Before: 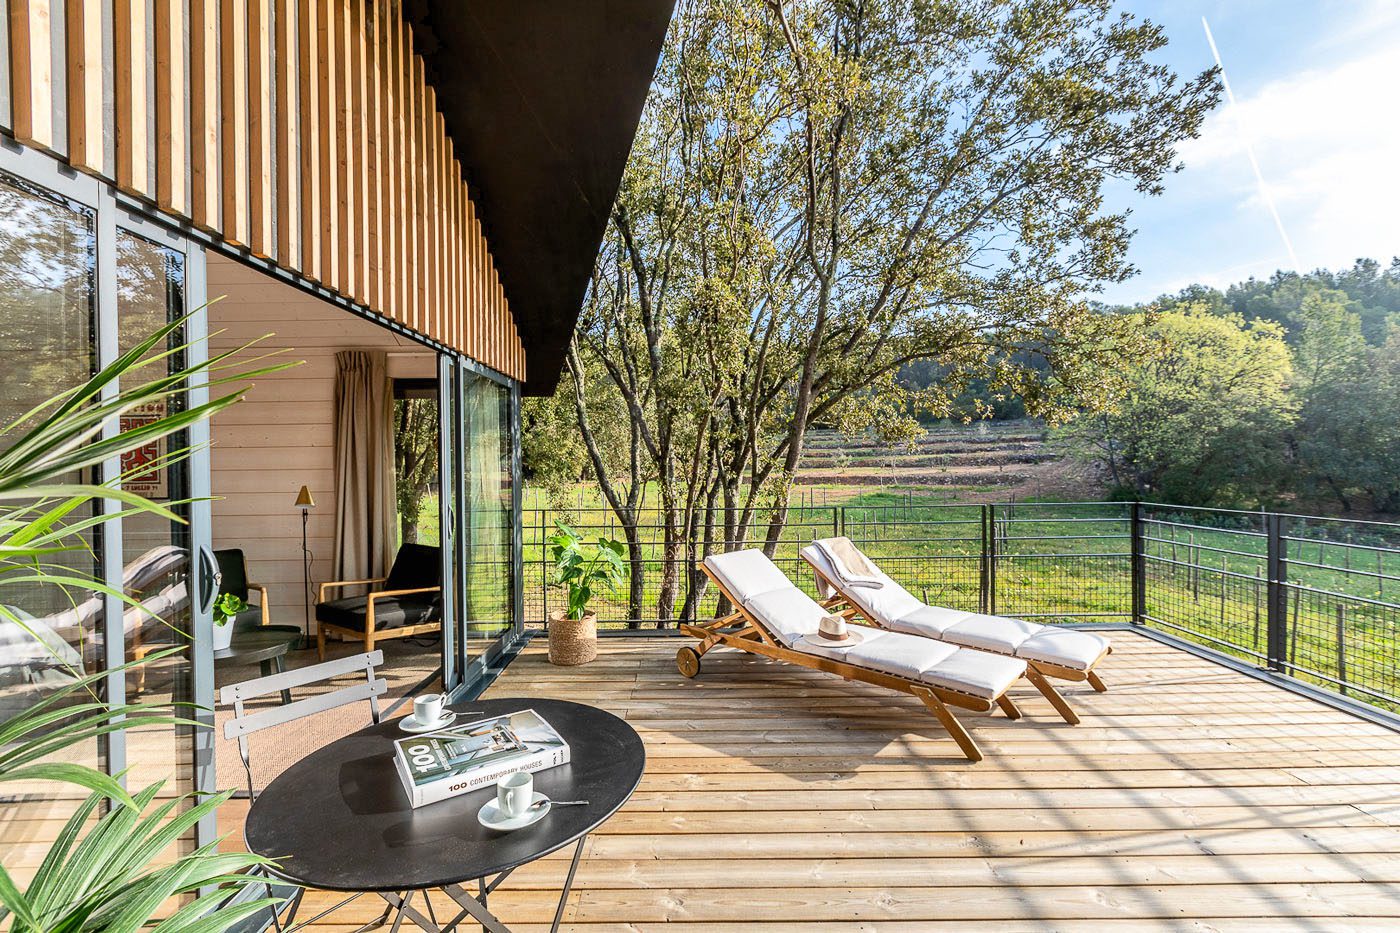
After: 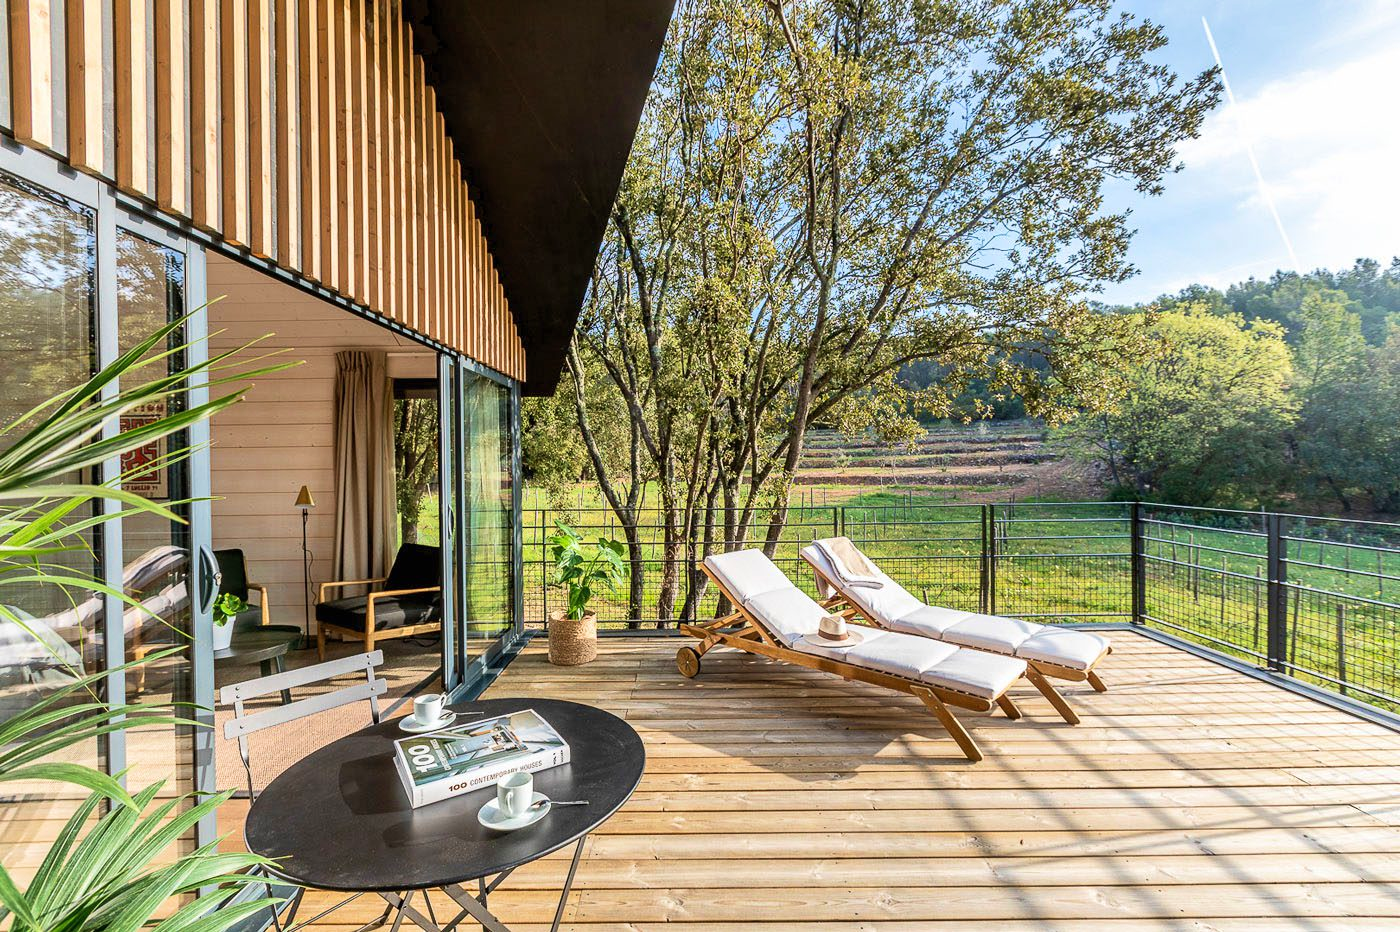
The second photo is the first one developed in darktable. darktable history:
velvia: on, module defaults
crop: bottom 0.071%
